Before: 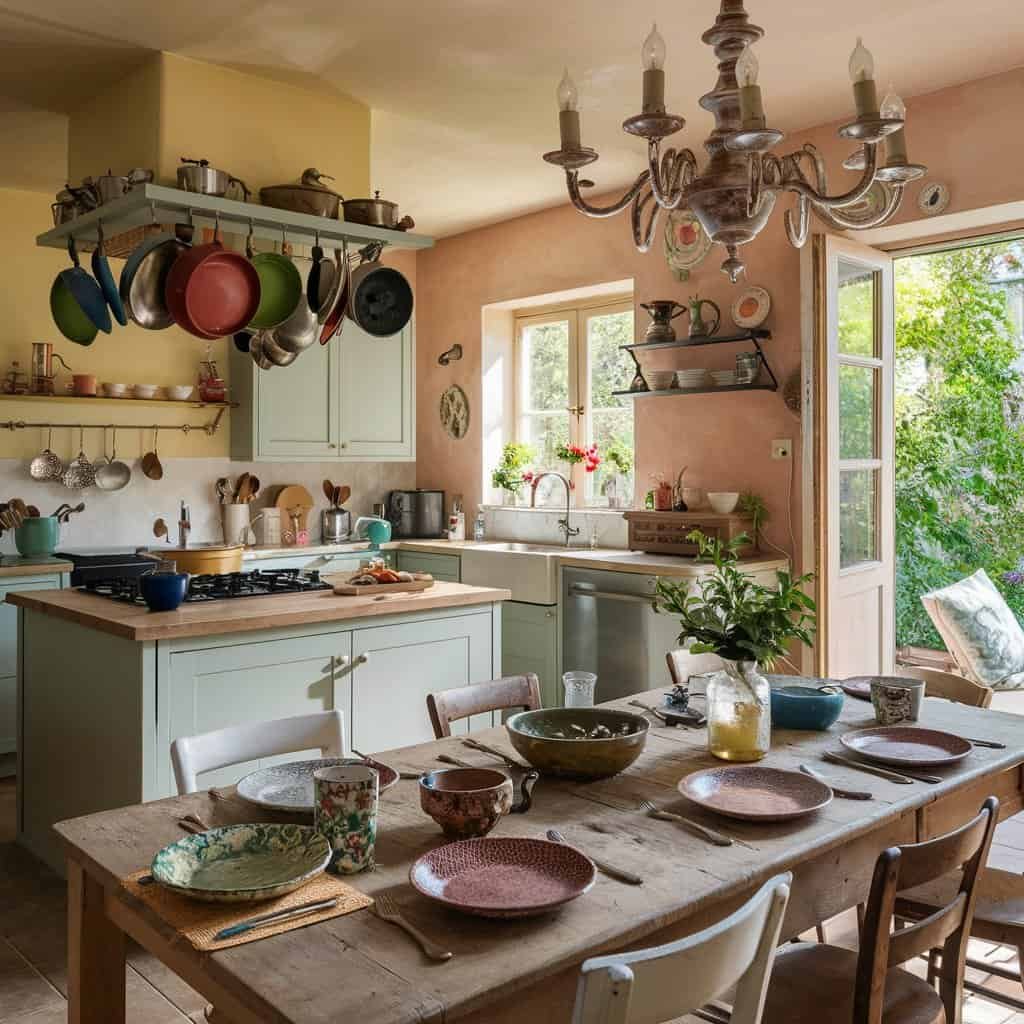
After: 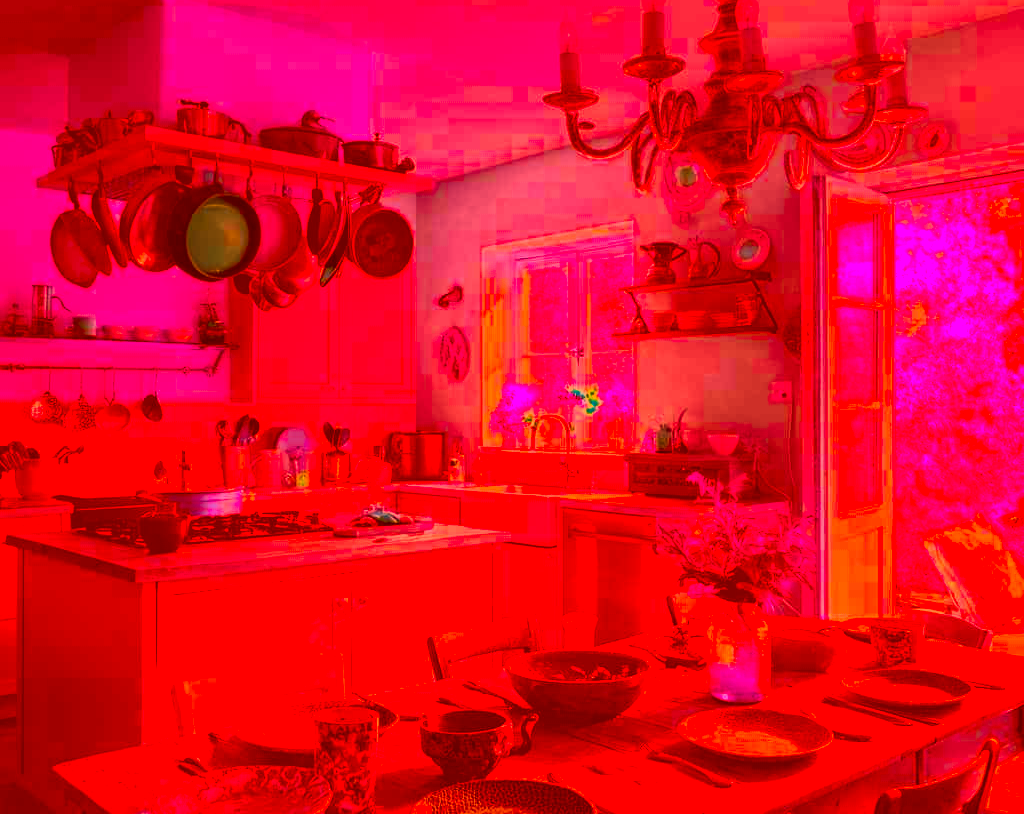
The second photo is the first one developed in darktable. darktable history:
crop and rotate: top 5.67%, bottom 14.816%
color correction: highlights a* -39.67, highlights b* -39.26, shadows a* -39.93, shadows b* -39.48, saturation -2.97
